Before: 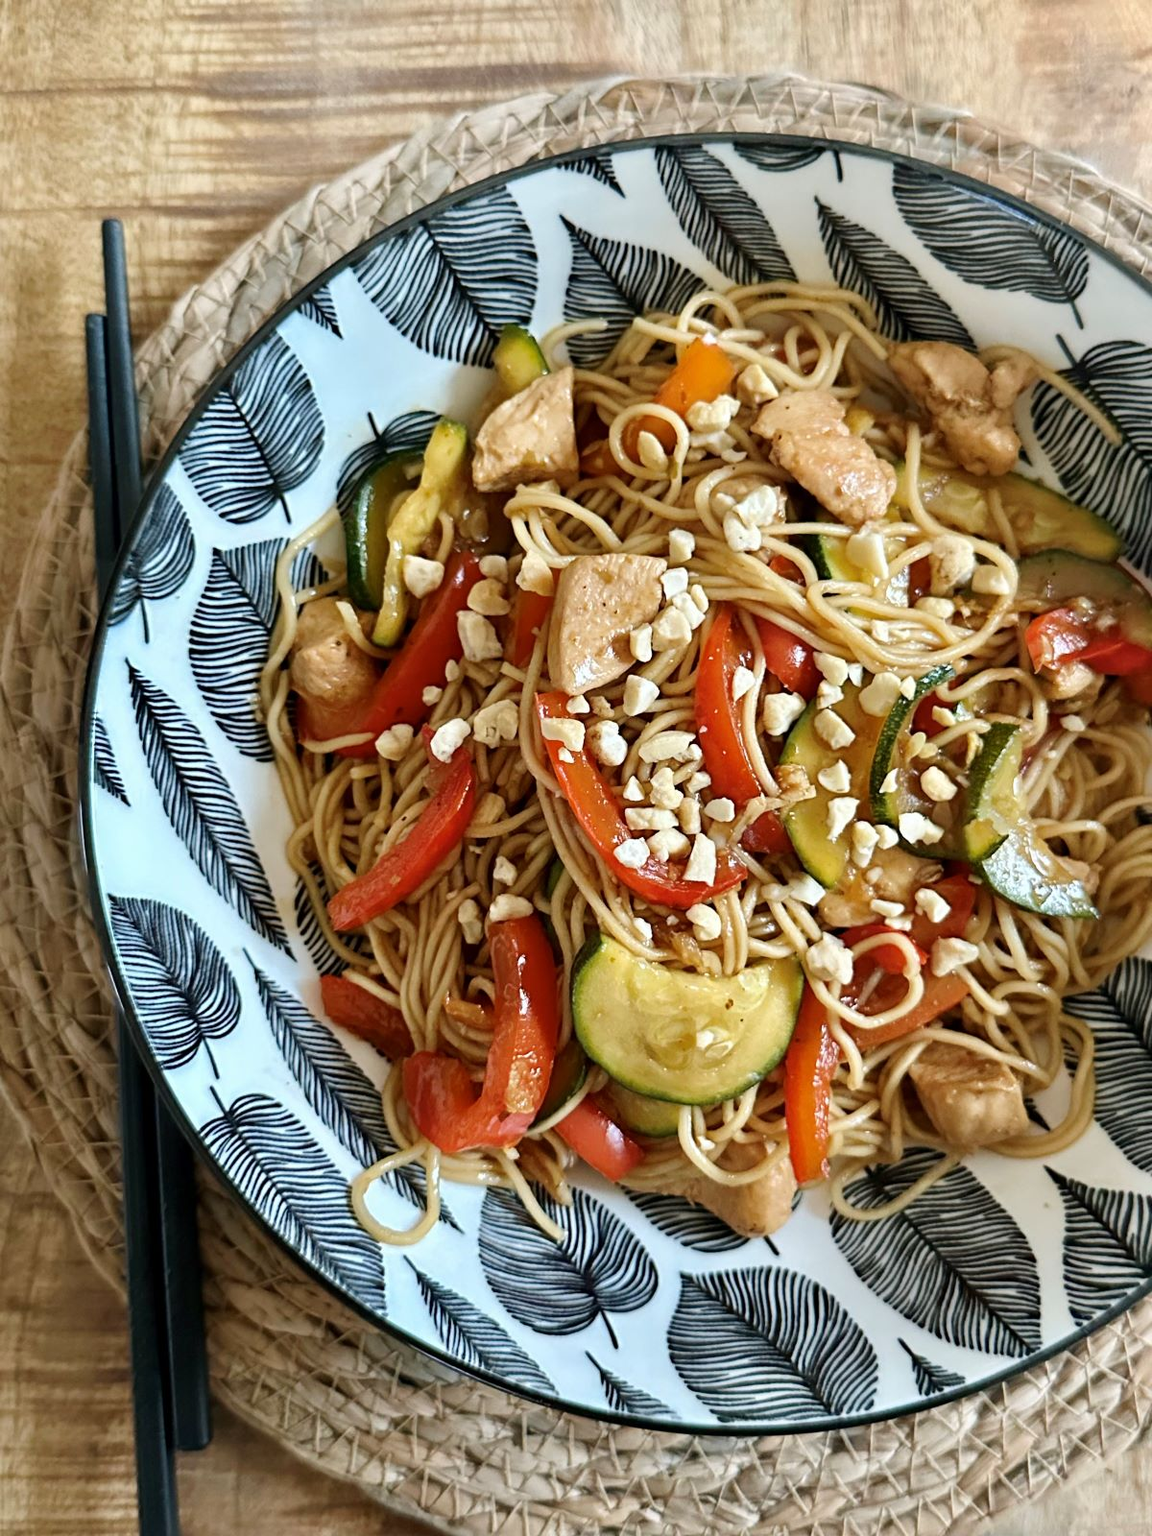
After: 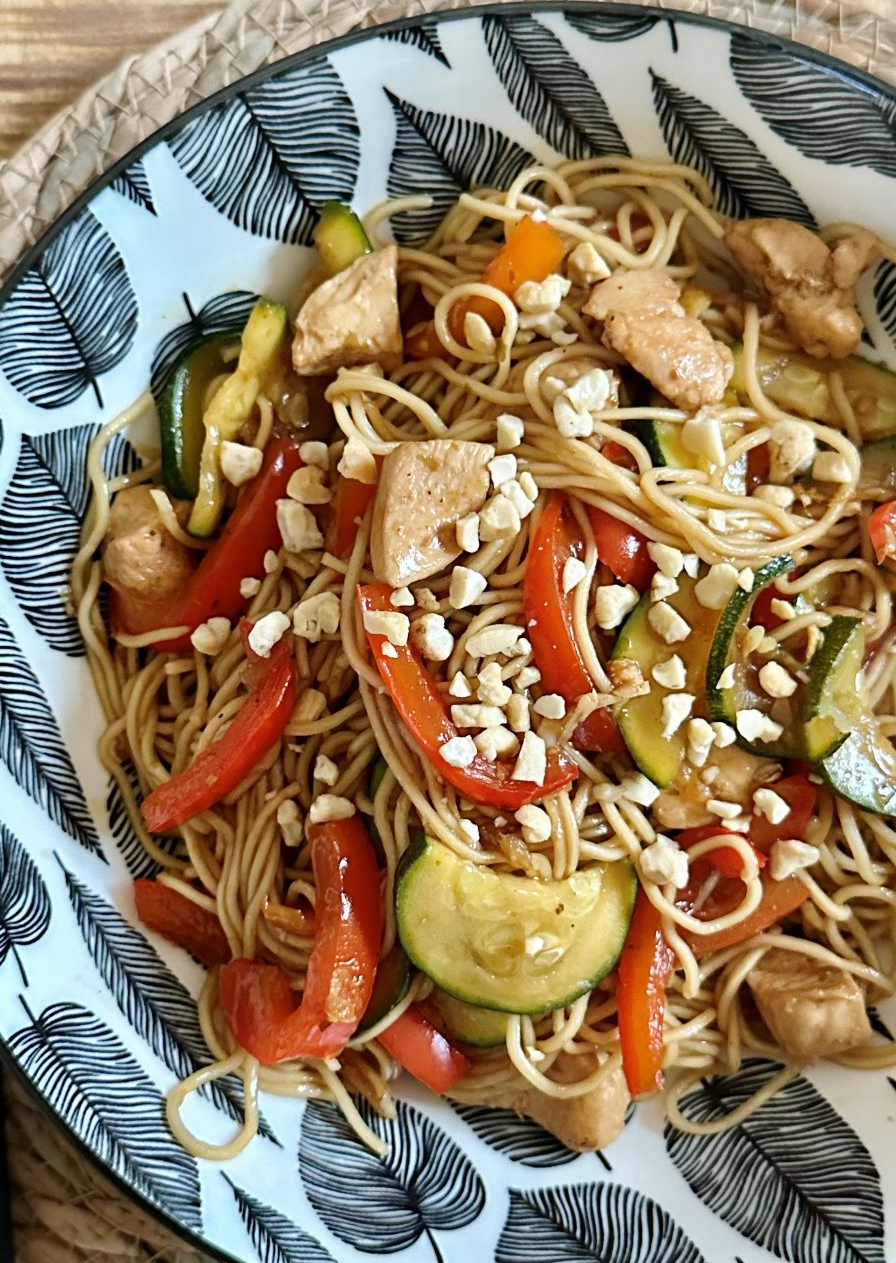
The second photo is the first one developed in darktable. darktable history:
crop: left 16.714%, top 8.609%, right 8.562%, bottom 12.421%
